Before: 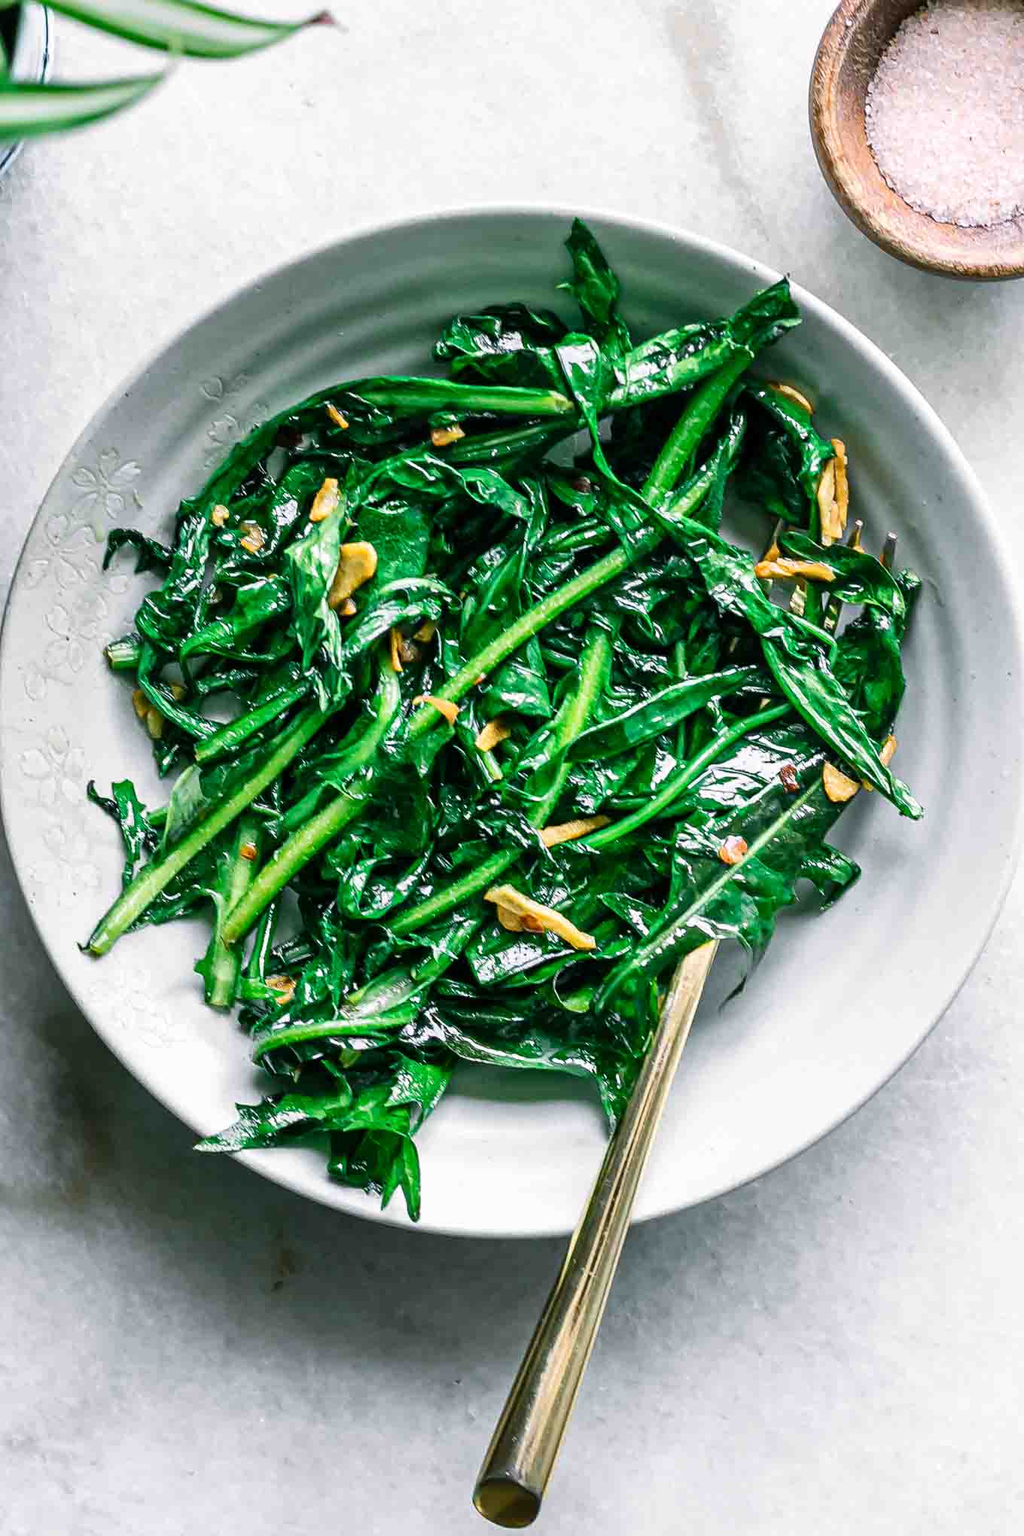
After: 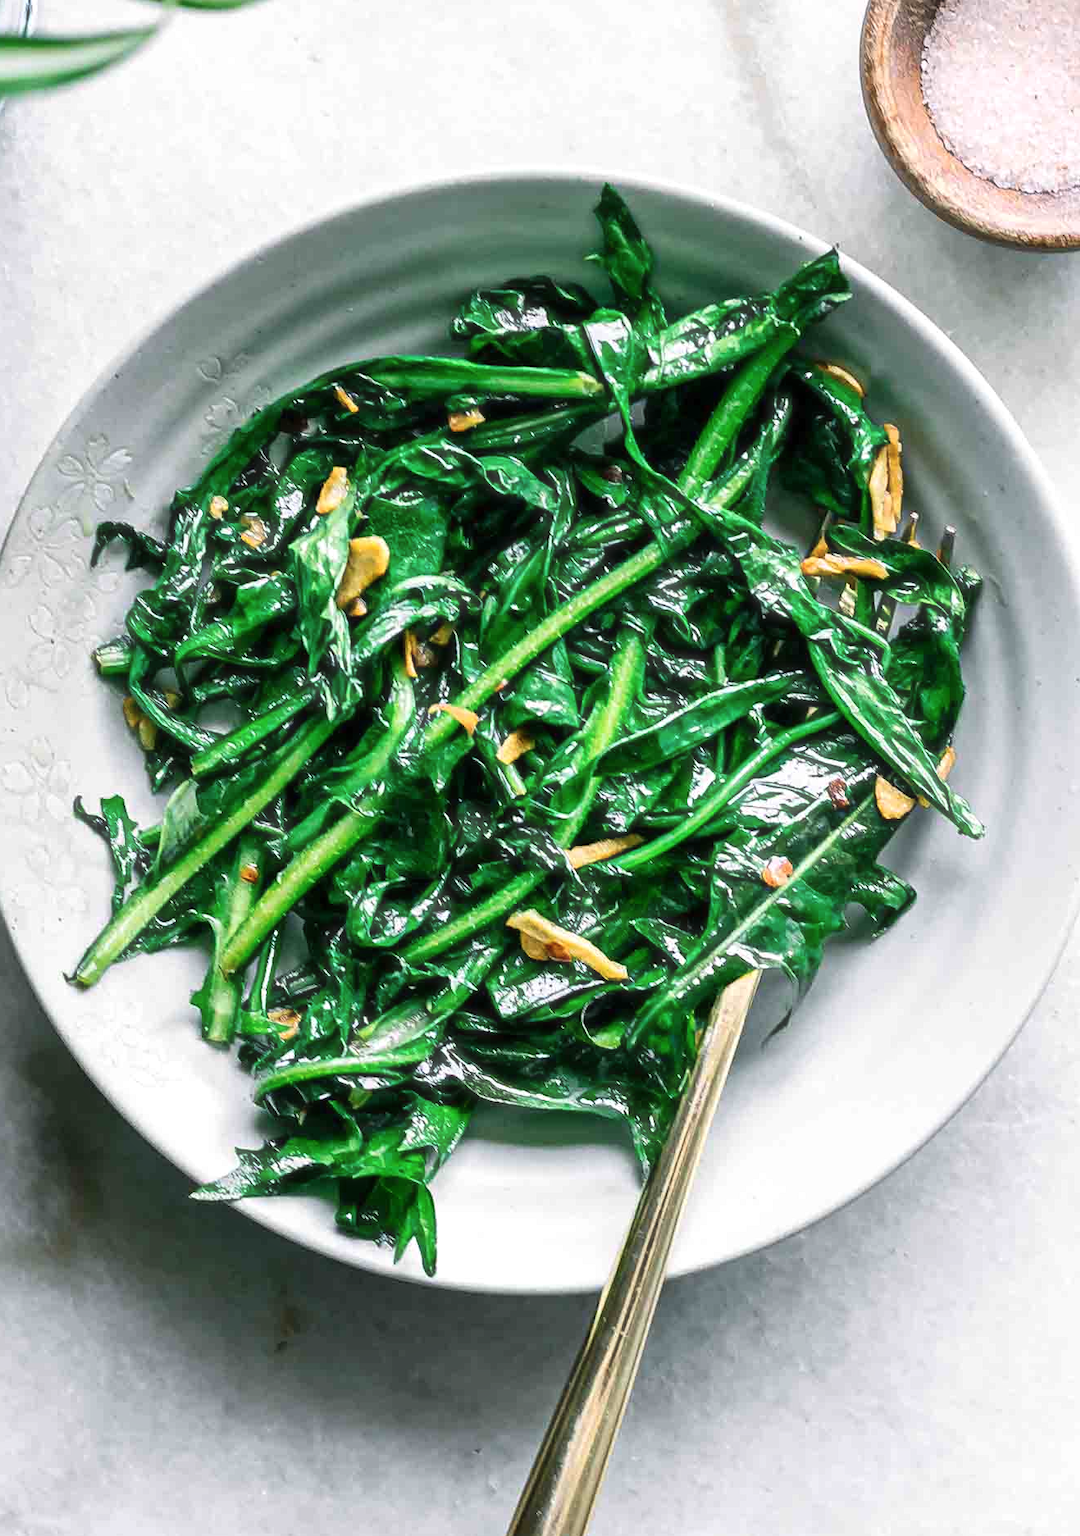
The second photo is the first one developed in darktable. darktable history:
shadows and highlights: shadows -10, white point adjustment 1.5, highlights 10
haze removal: strength -0.1, adaptive false
crop: left 1.964%, top 3.251%, right 1.122%, bottom 4.933%
